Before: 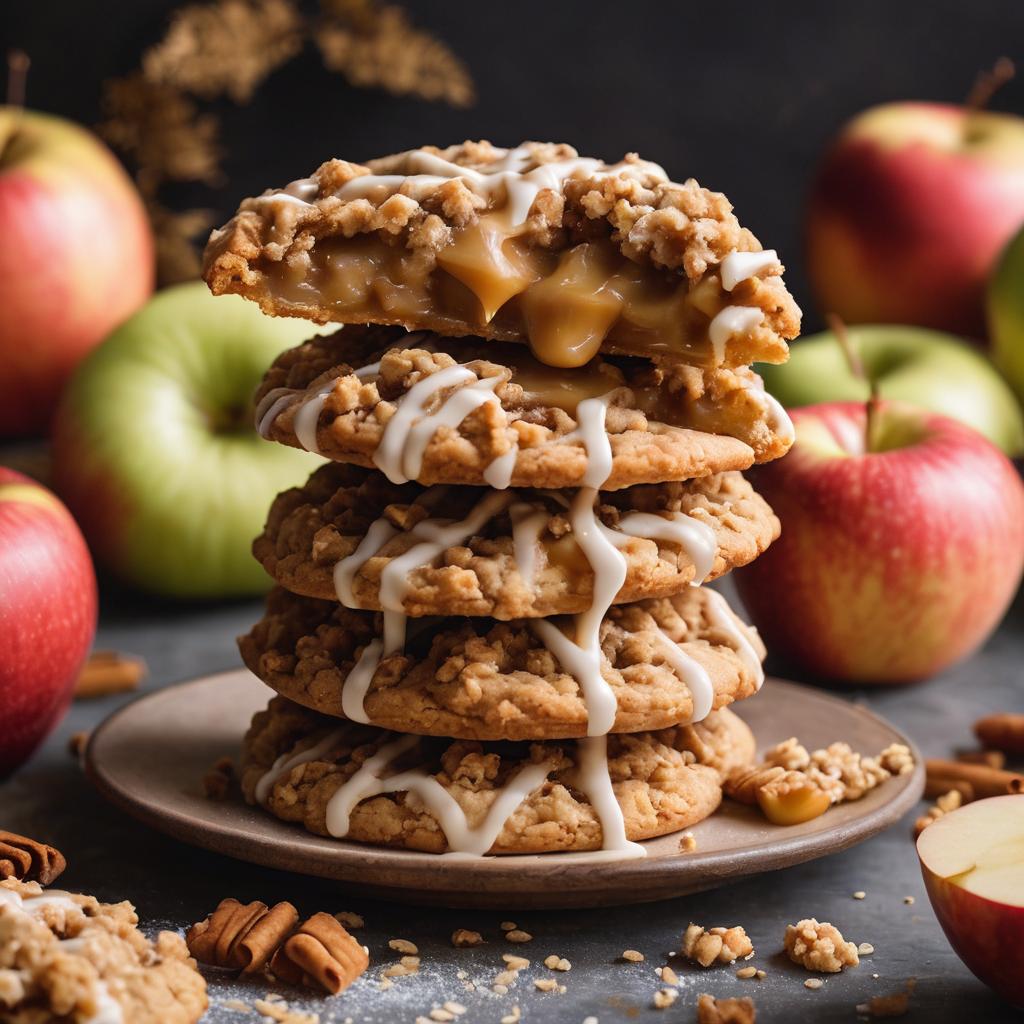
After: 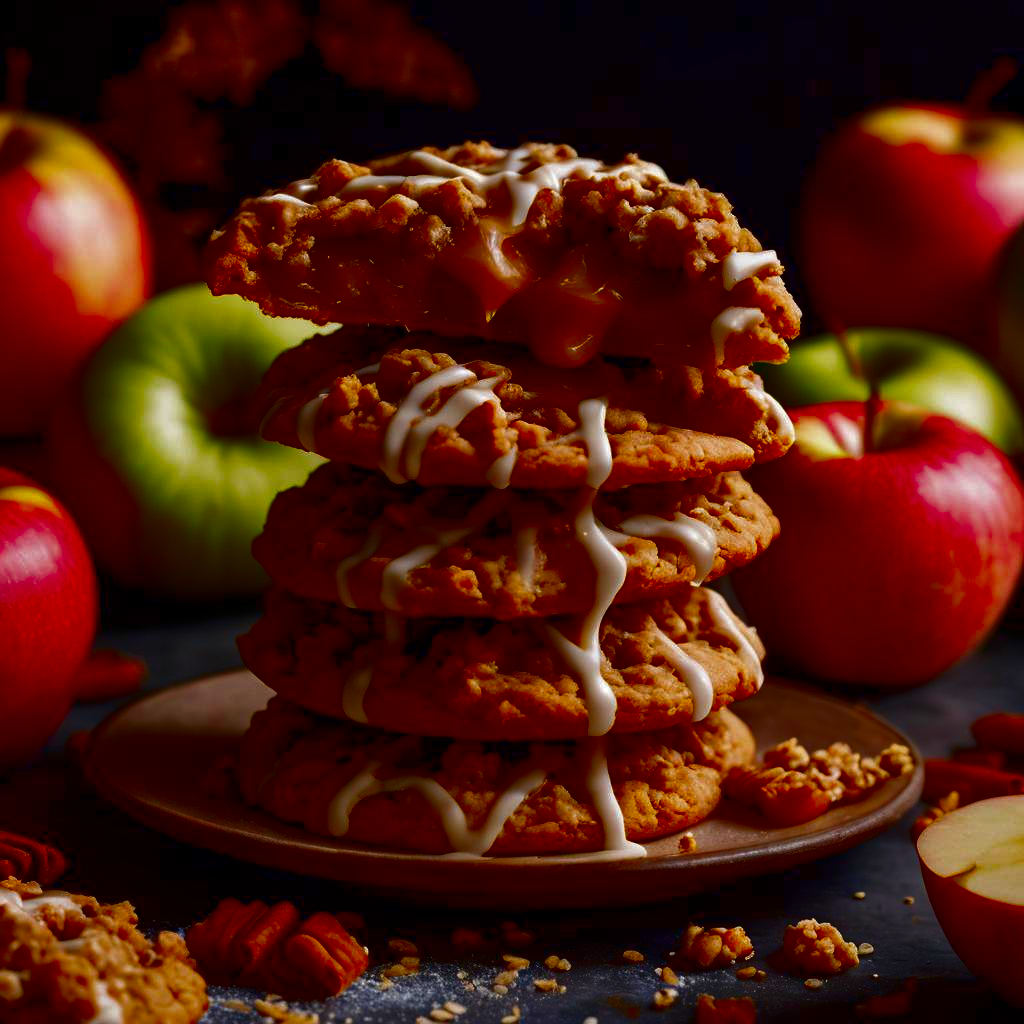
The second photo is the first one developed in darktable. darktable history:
contrast brightness saturation: brightness -0.986, saturation 0.989
